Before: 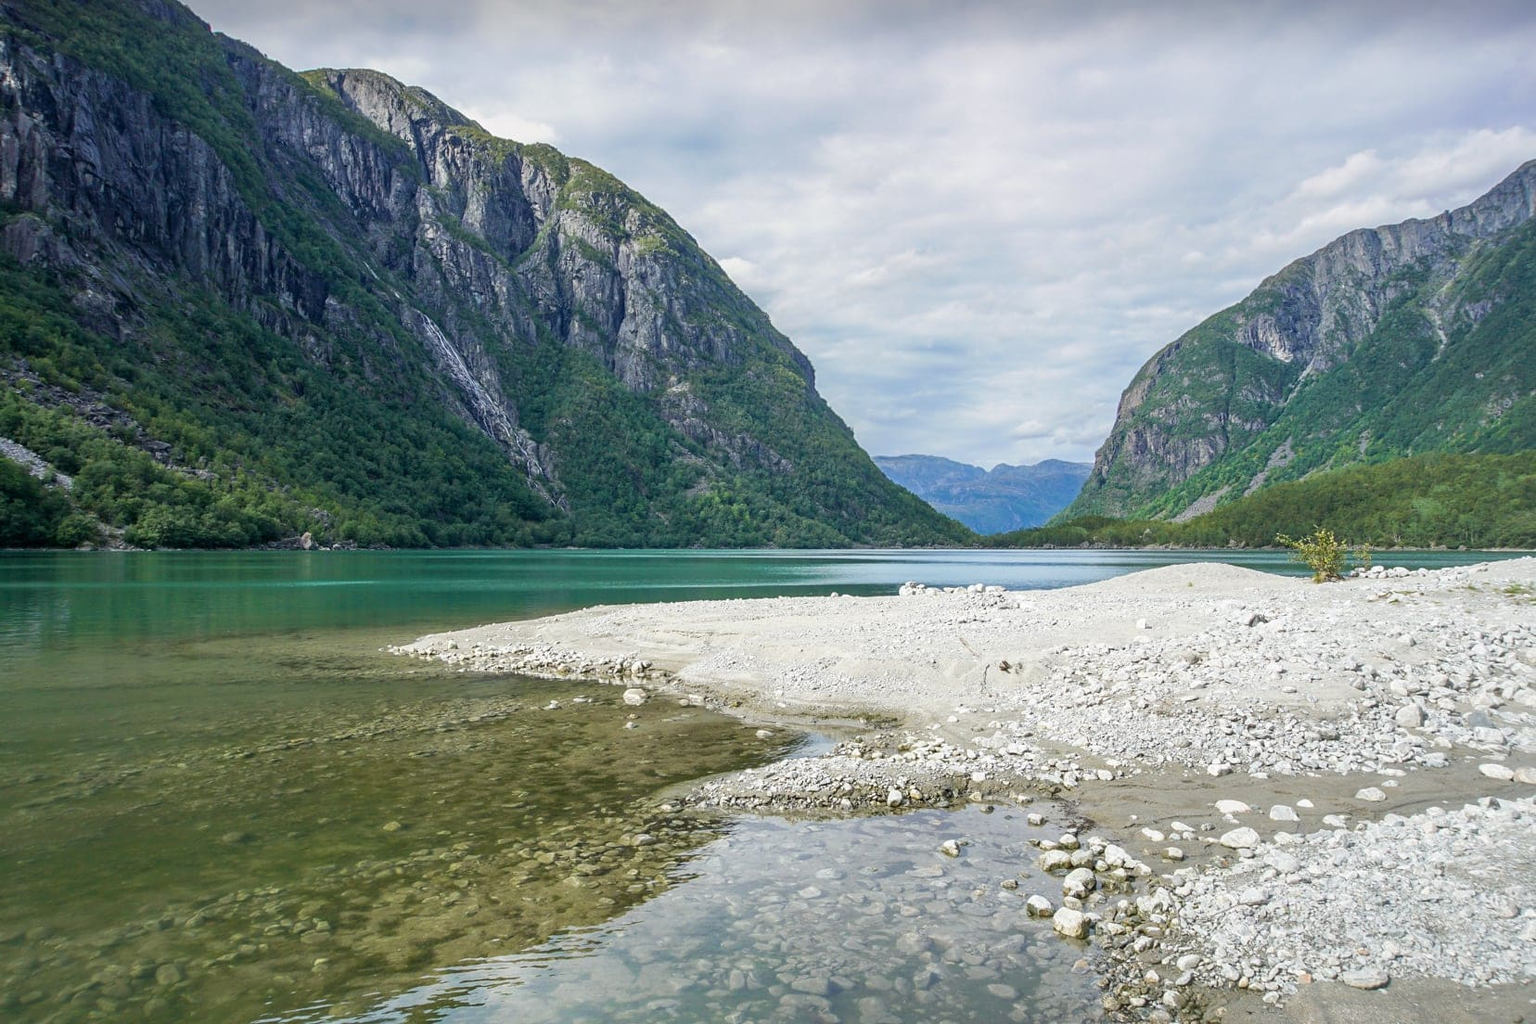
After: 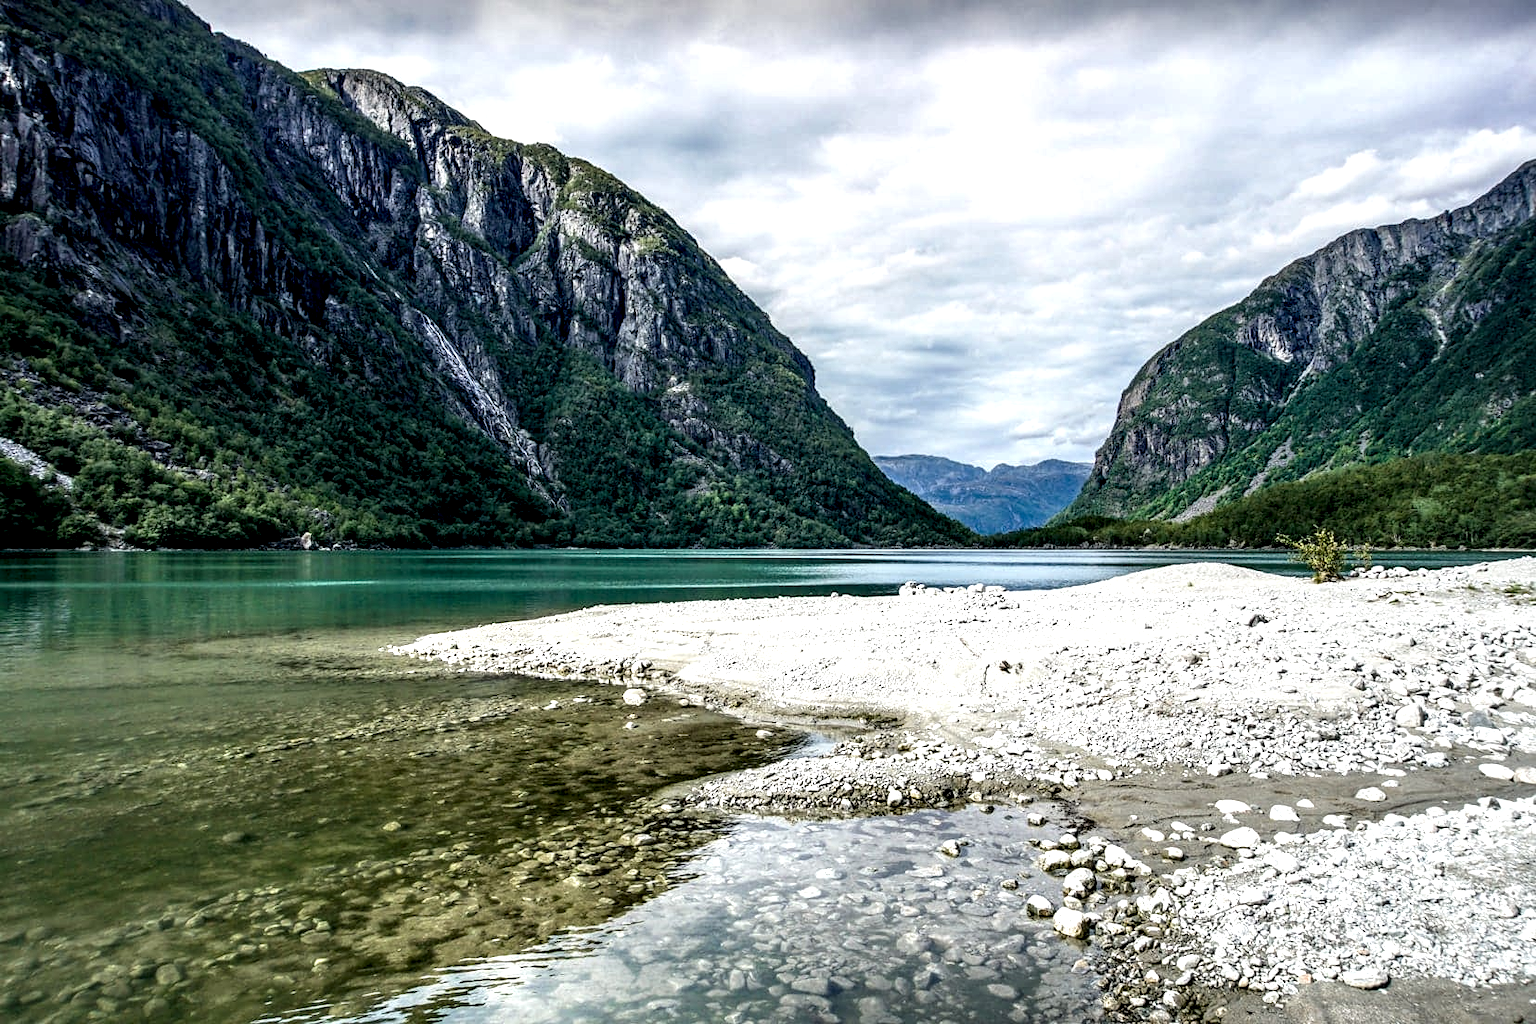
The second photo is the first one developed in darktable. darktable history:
local contrast: shadows 179%, detail 225%
